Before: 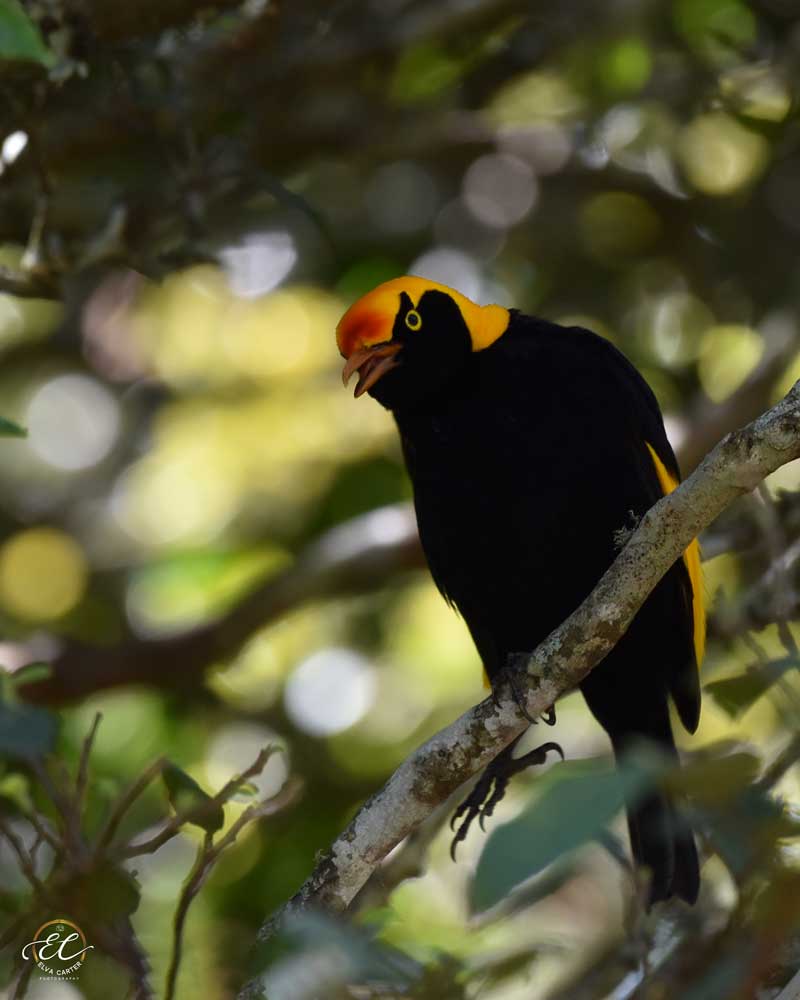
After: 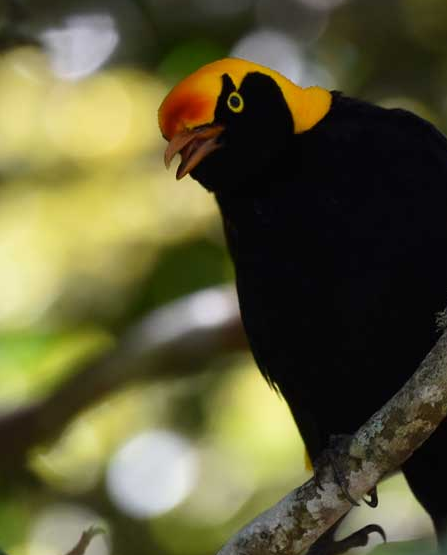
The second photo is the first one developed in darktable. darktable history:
levels: levels [0, 0.498, 0.996]
crop and rotate: left 22.306%, top 21.895%, right 21.753%, bottom 22.527%
